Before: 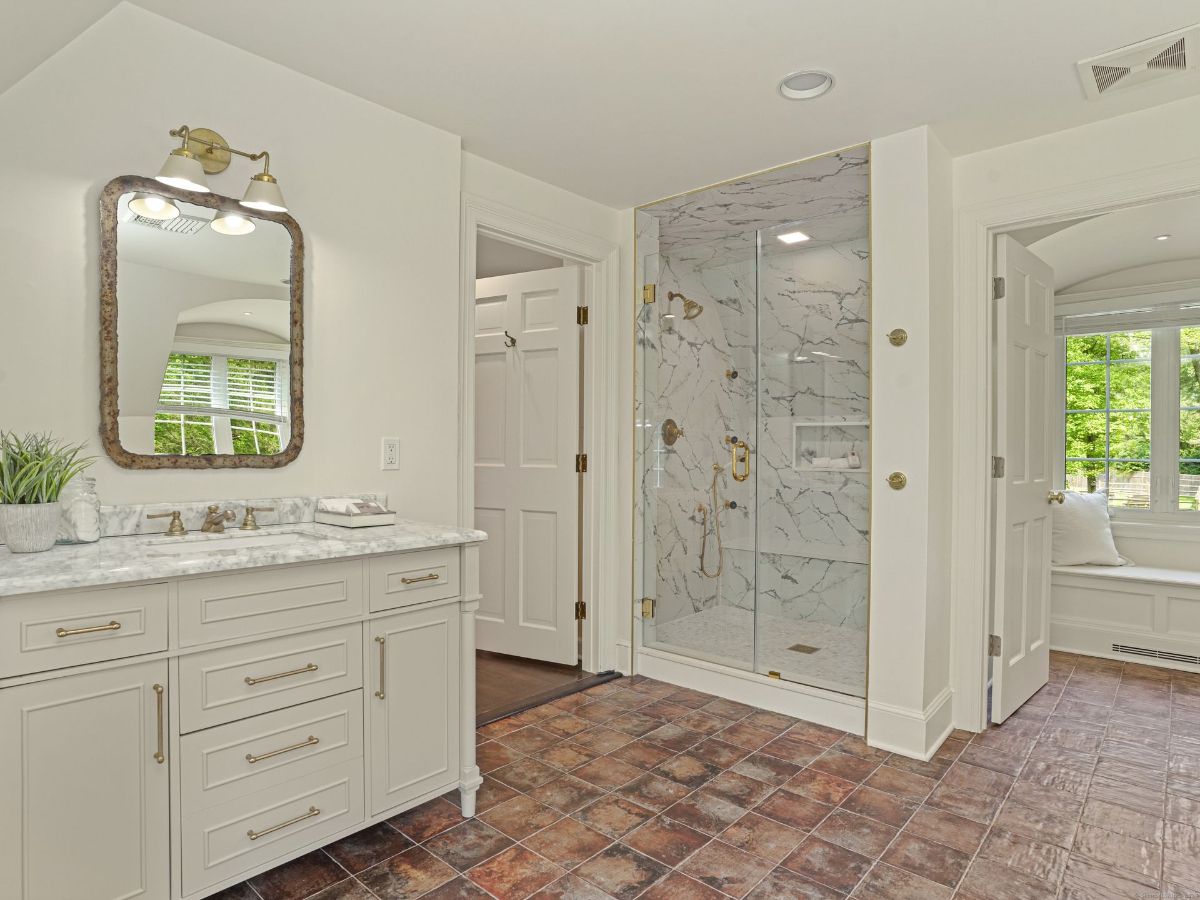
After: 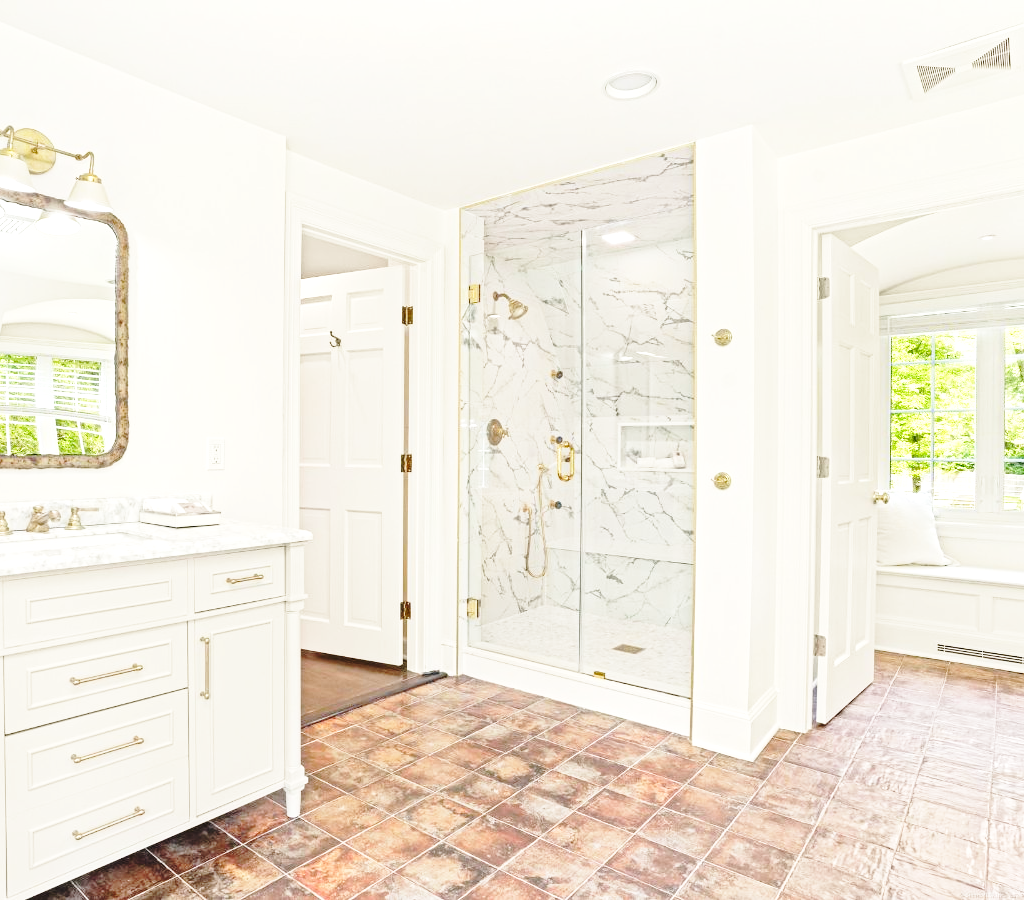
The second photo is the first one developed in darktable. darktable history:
base curve: curves: ch0 [(0, 0) (0.032, 0.037) (0.105, 0.228) (0.435, 0.76) (0.856, 0.983) (1, 1)], preserve colors none
crop and rotate: left 14.622%
exposure: black level correction 0, exposure 0.696 EV, compensate highlight preservation false
